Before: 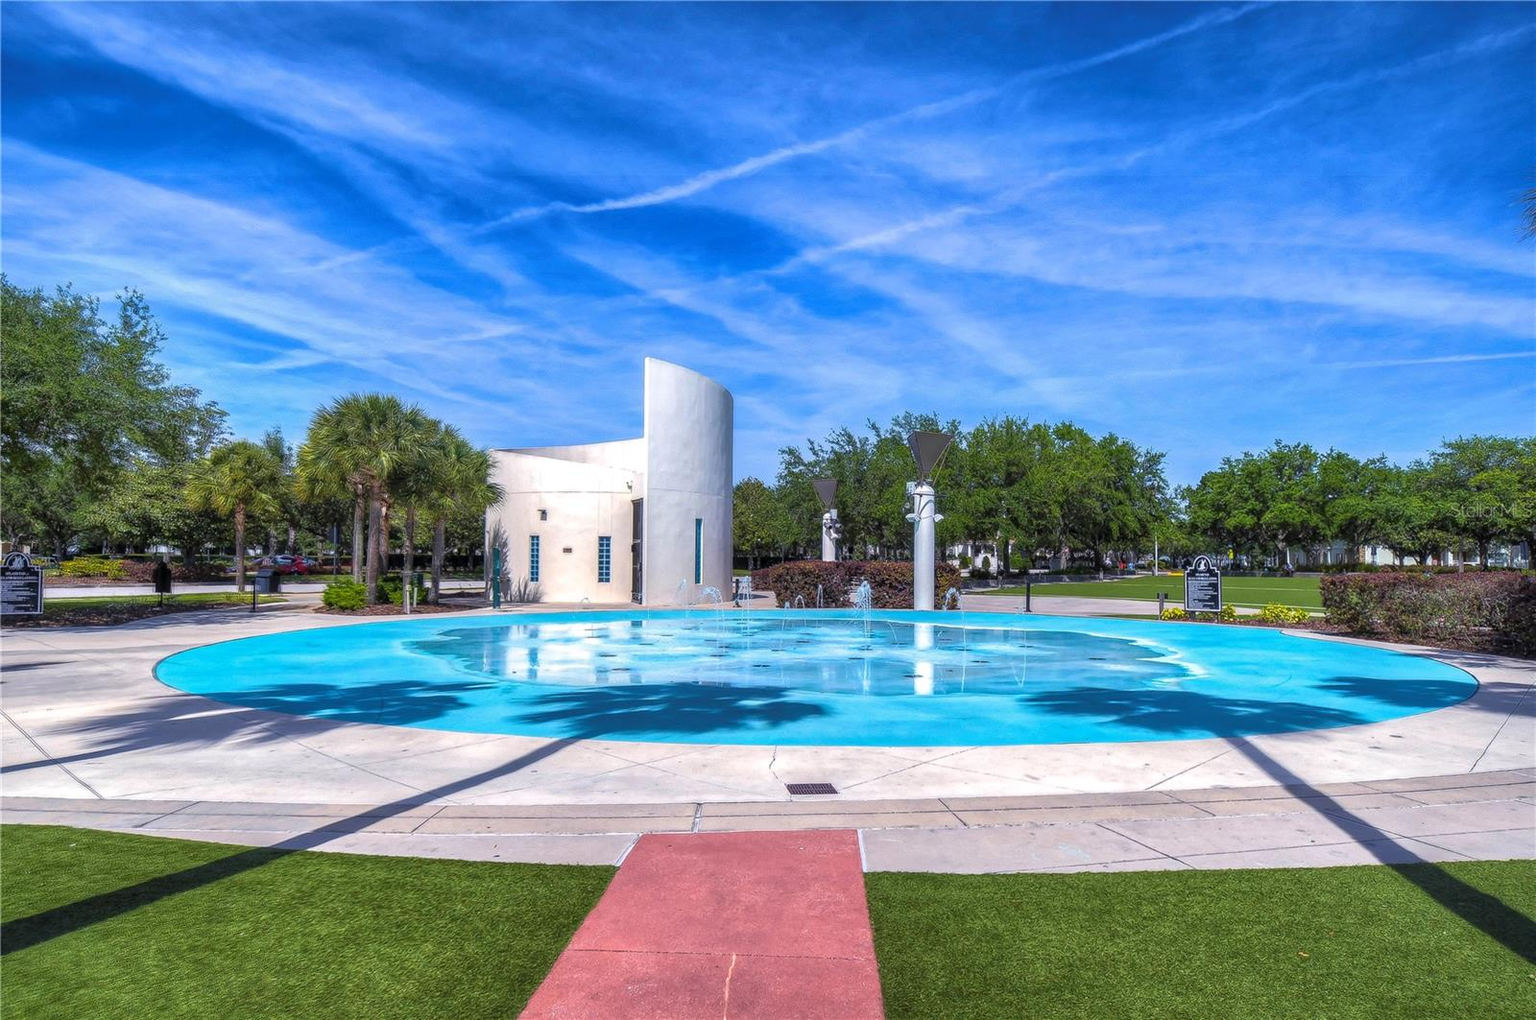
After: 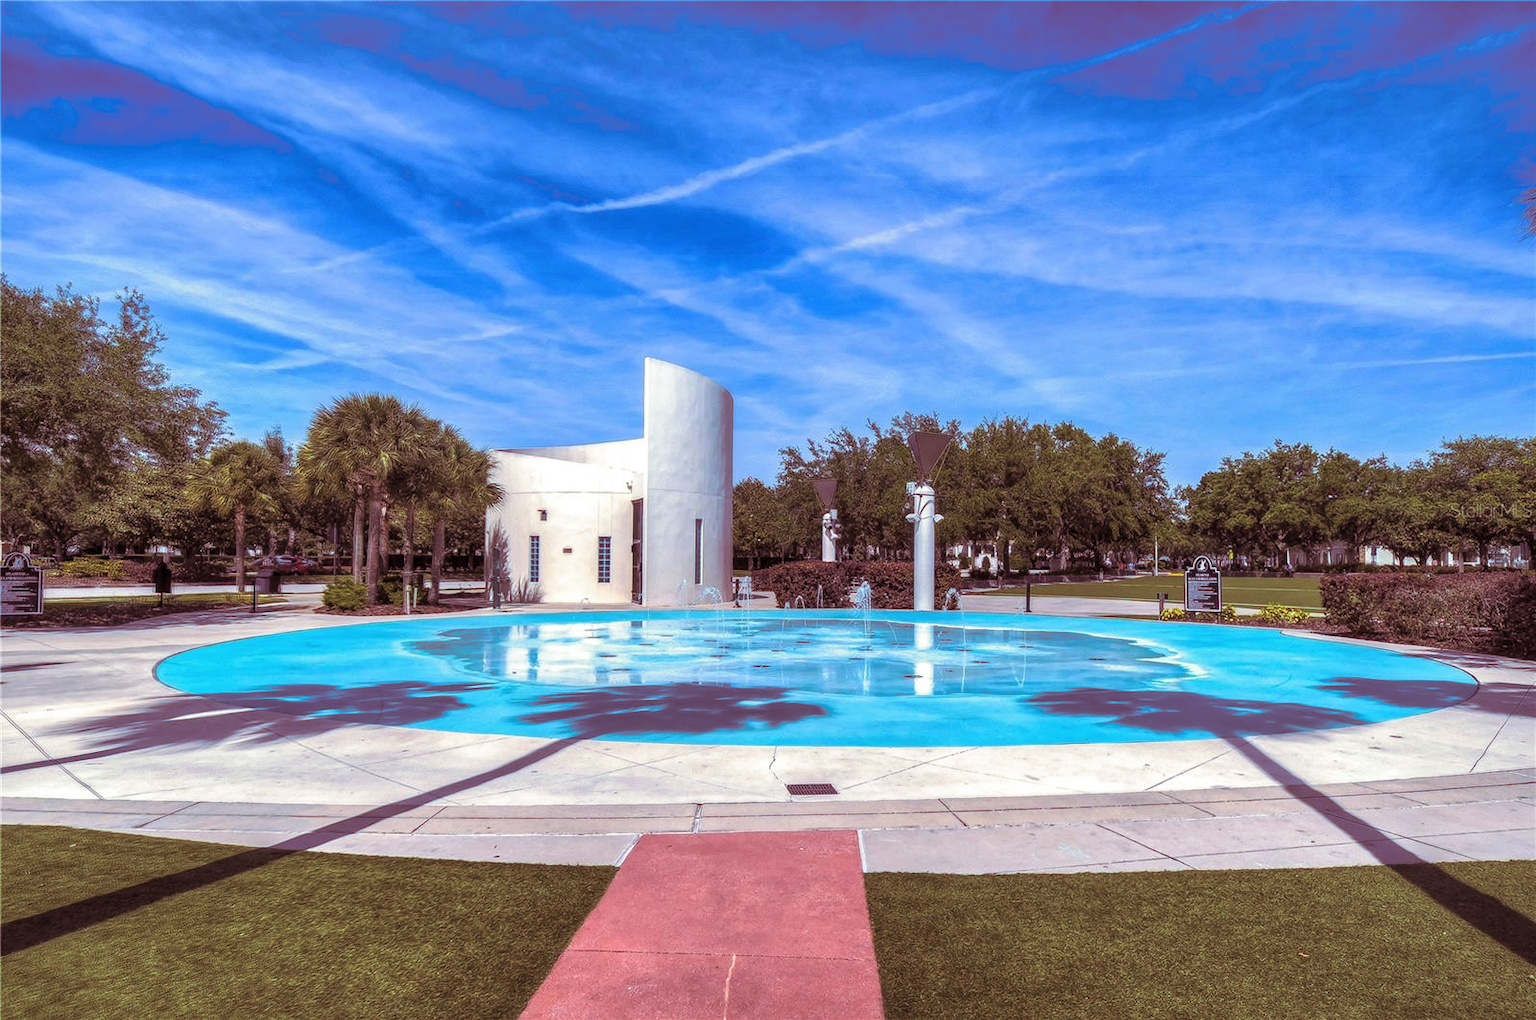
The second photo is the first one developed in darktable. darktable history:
split-toning: on, module defaults
color balance rgb: perceptual saturation grading › global saturation -1%
